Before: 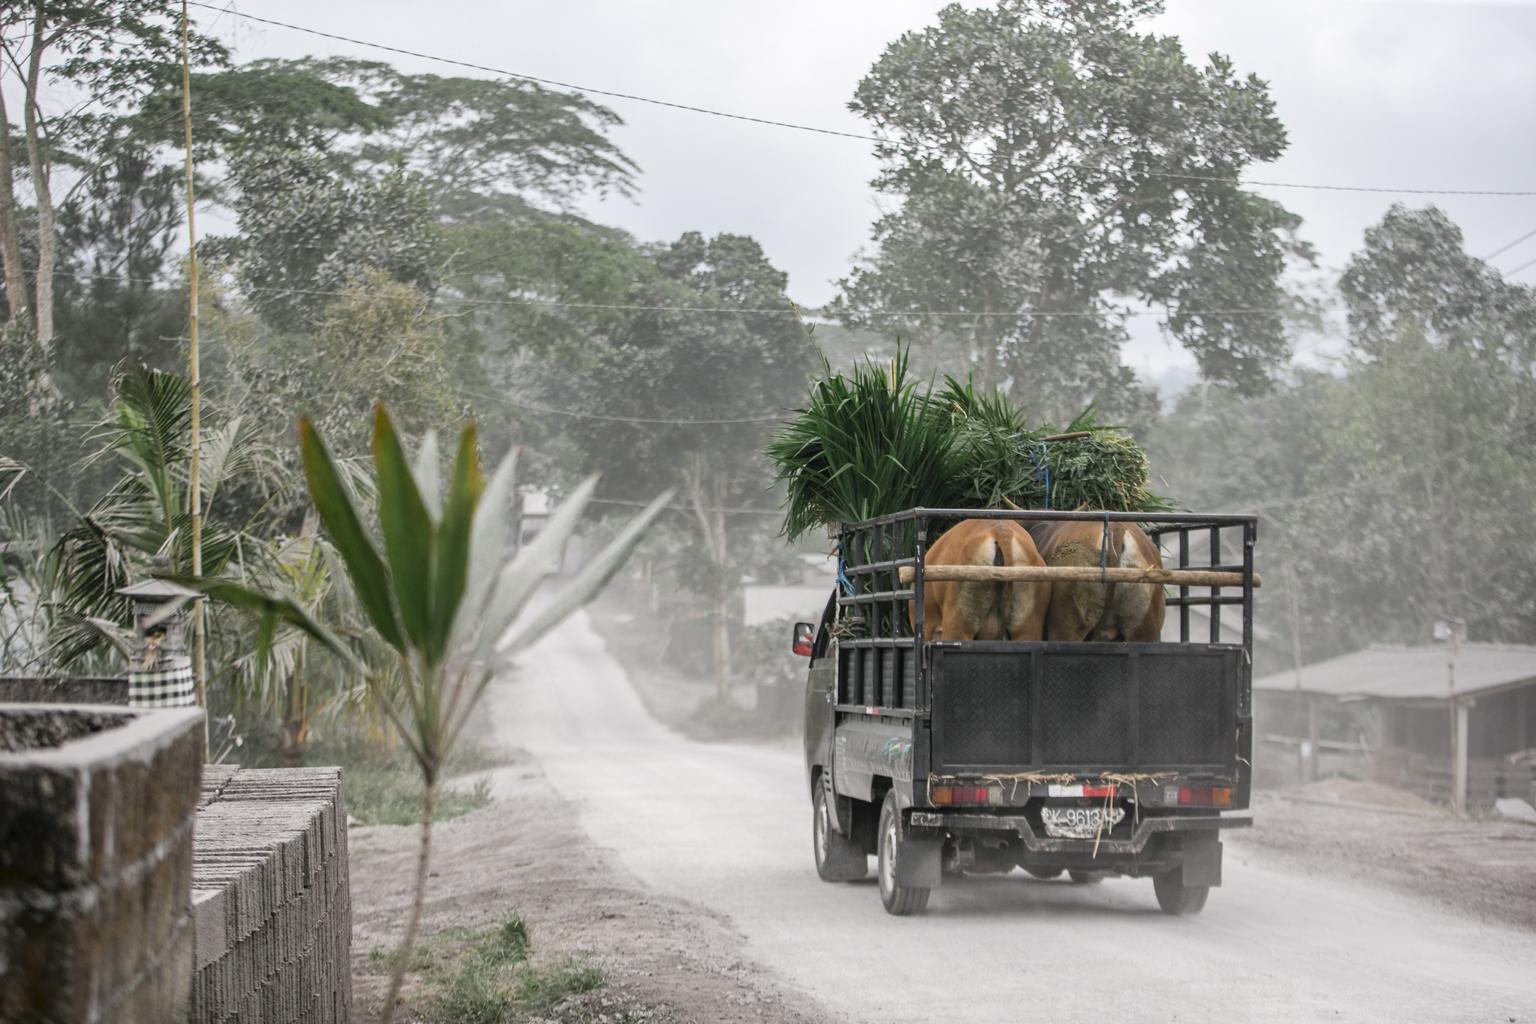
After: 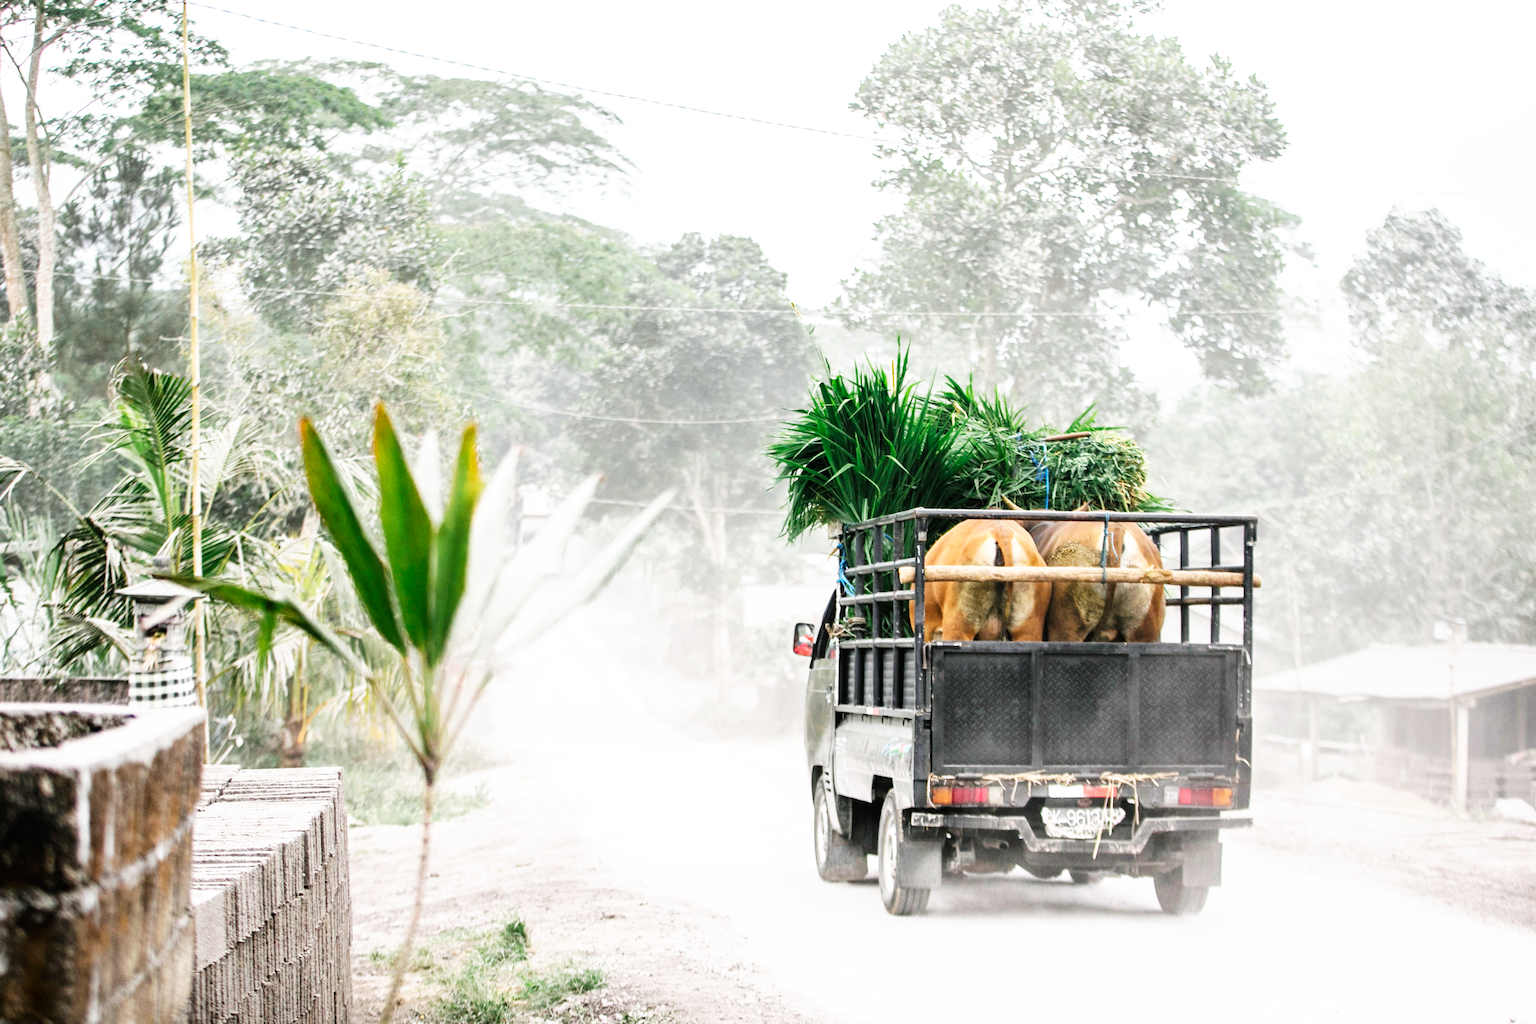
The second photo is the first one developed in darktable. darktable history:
base curve: curves: ch0 [(0, 0) (0.007, 0.004) (0.027, 0.03) (0.046, 0.07) (0.207, 0.54) (0.442, 0.872) (0.673, 0.972) (1, 1)], preserve colors none
exposure: exposure 0.359 EV, compensate highlight preservation false
